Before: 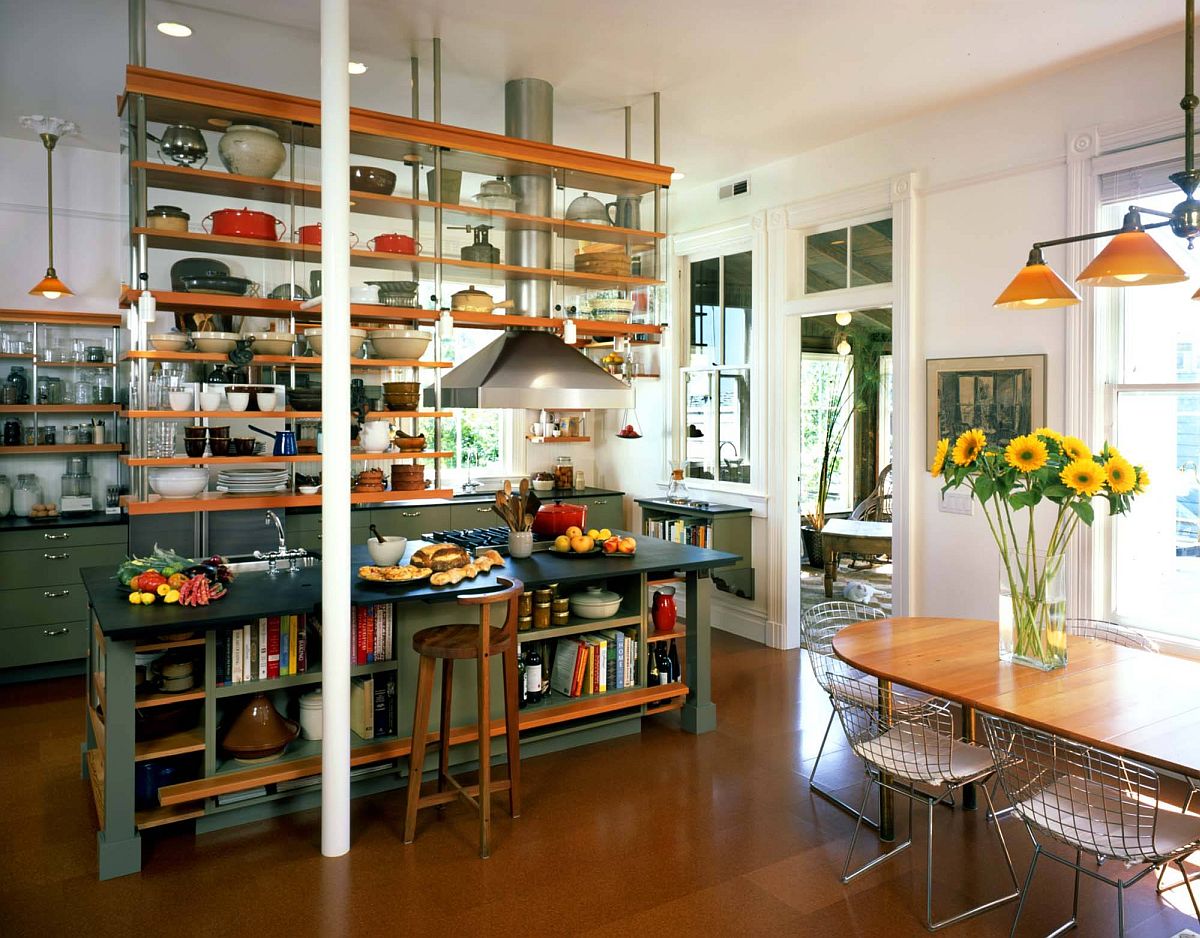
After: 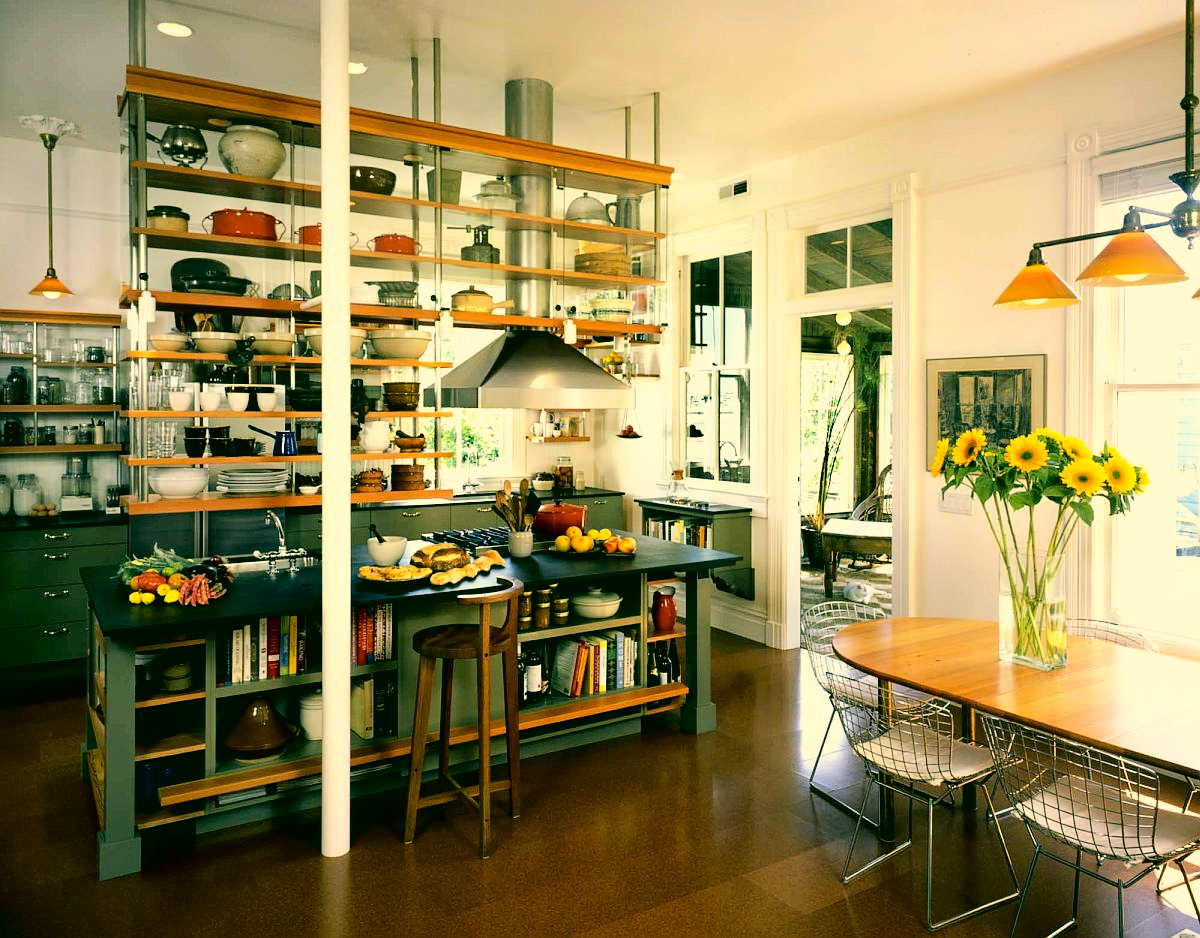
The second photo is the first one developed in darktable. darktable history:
color correction: highlights a* 5.21, highlights b* 23.9, shadows a* -15.99, shadows b* 3.7
tone curve: curves: ch0 [(0, 0) (0.003, 0) (0.011, 0.002) (0.025, 0.004) (0.044, 0.007) (0.069, 0.015) (0.1, 0.025) (0.136, 0.04) (0.177, 0.09) (0.224, 0.152) (0.277, 0.239) (0.335, 0.335) (0.399, 0.43) (0.468, 0.524) (0.543, 0.621) (0.623, 0.712) (0.709, 0.792) (0.801, 0.871) (0.898, 0.951) (1, 1)], color space Lab, independent channels, preserve colors none
